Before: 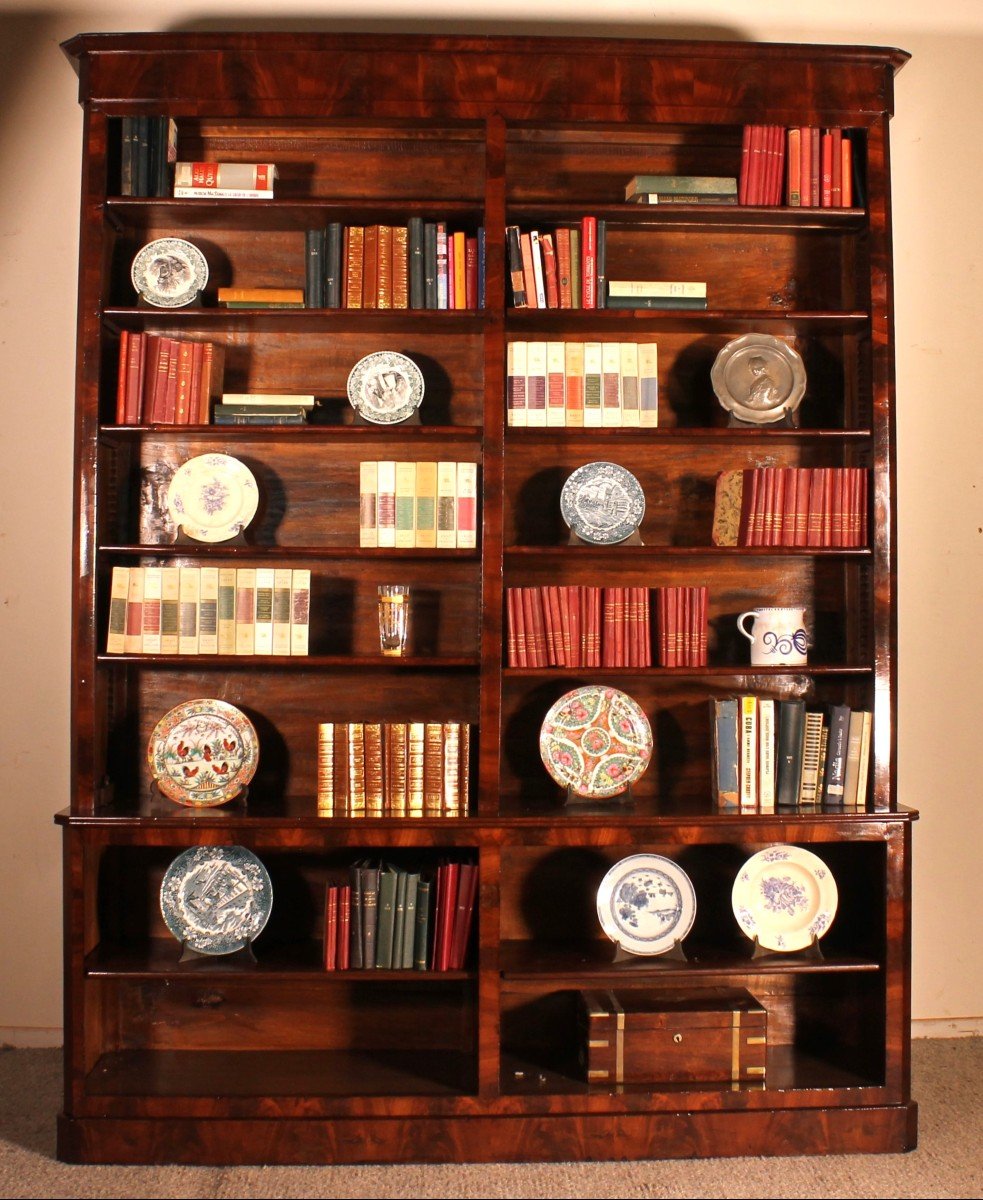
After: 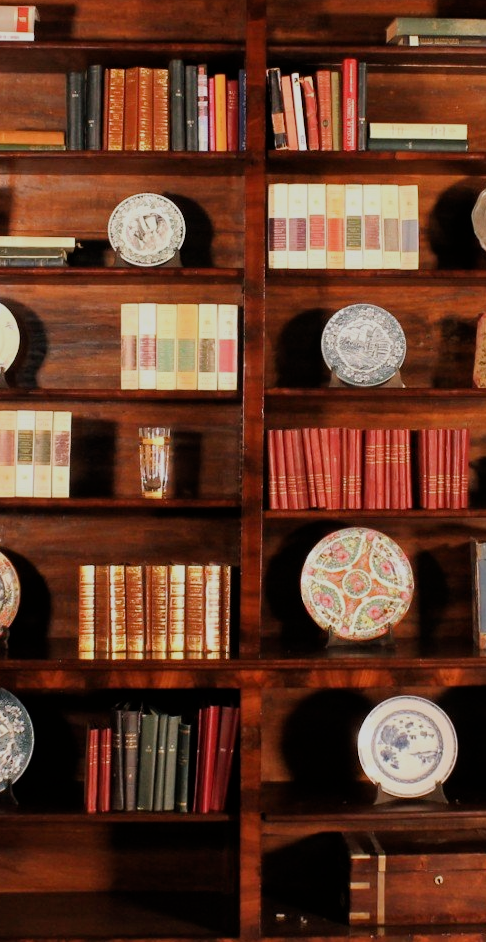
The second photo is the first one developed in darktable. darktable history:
crop and rotate: angle 0.02°, left 24.353%, top 13.219%, right 26.156%, bottom 8.224%
filmic rgb: black relative exposure -7.65 EV, white relative exposure 4.56 EV, hardness 3.61
